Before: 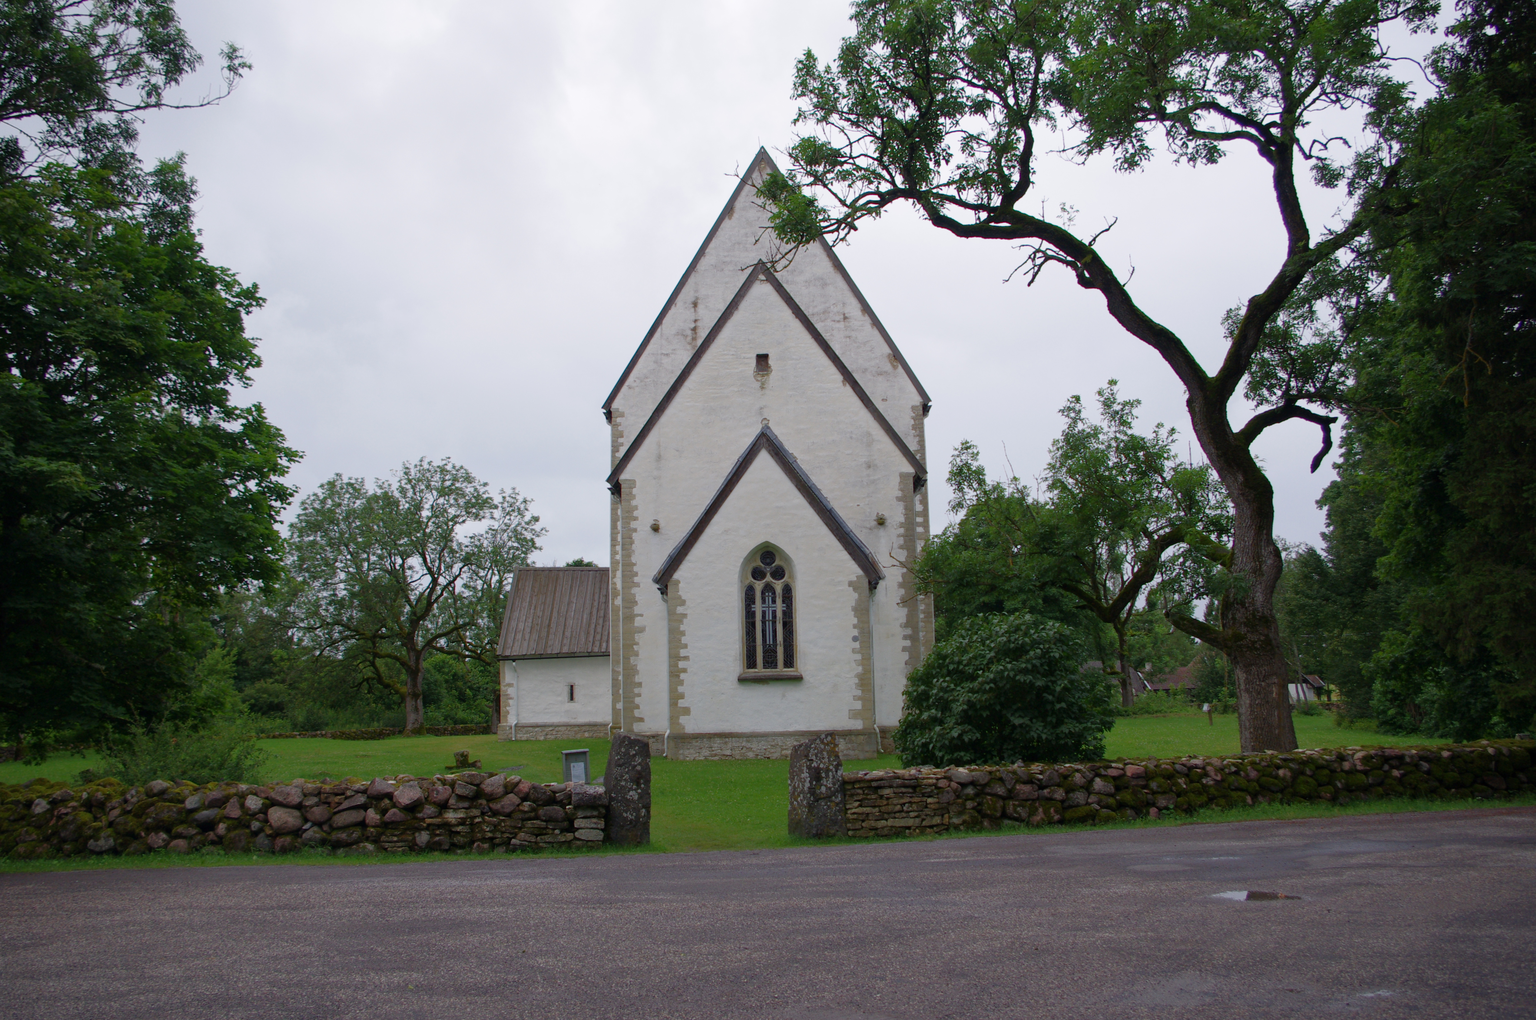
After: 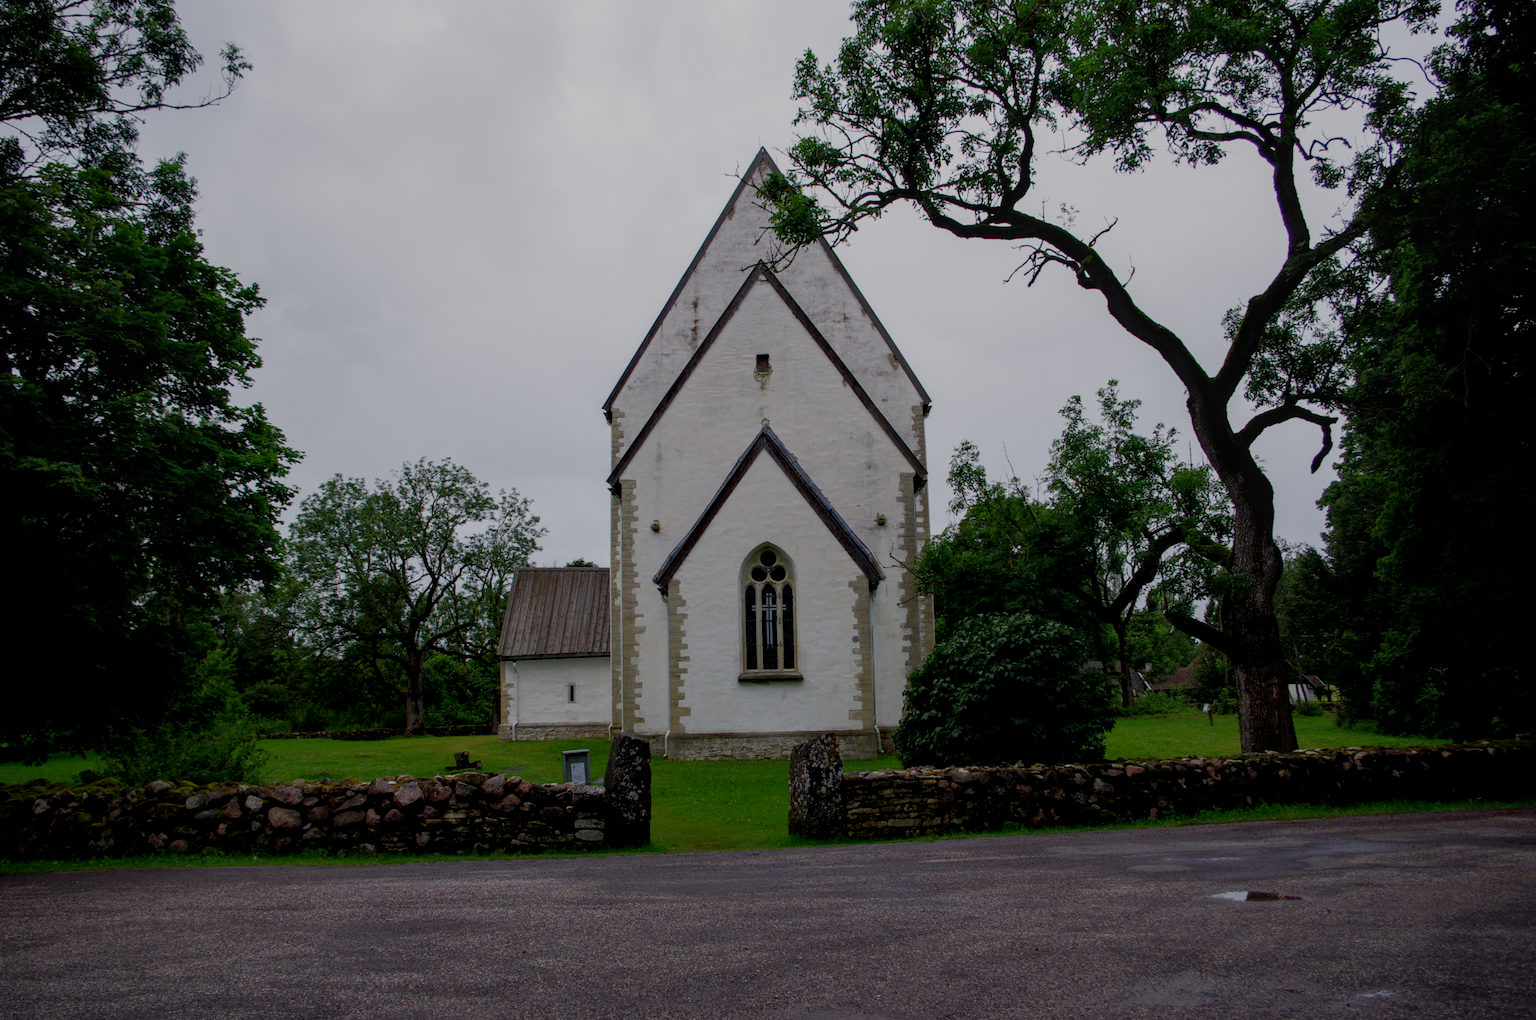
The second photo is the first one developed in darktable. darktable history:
local contrast: on, module defaults
filmic rgb: middle gray luminance 29%, black relative exposure -10.3 EV, white relative exposure 5.5 EV, threshold 6 EV, target black luminance 0%, hardness 3.95, latitude 2.04%, contrast 1.132, highlights saturation mix 5%, shadows ↔ highlights balance 15.11%, add noise in highlights 0, preserve chrominance no, color science v3 (2019), use custom middle-gray values true, iterations of high-quality reconstruction 0, contrast in highlights soft, enable highlight reconstruction true
